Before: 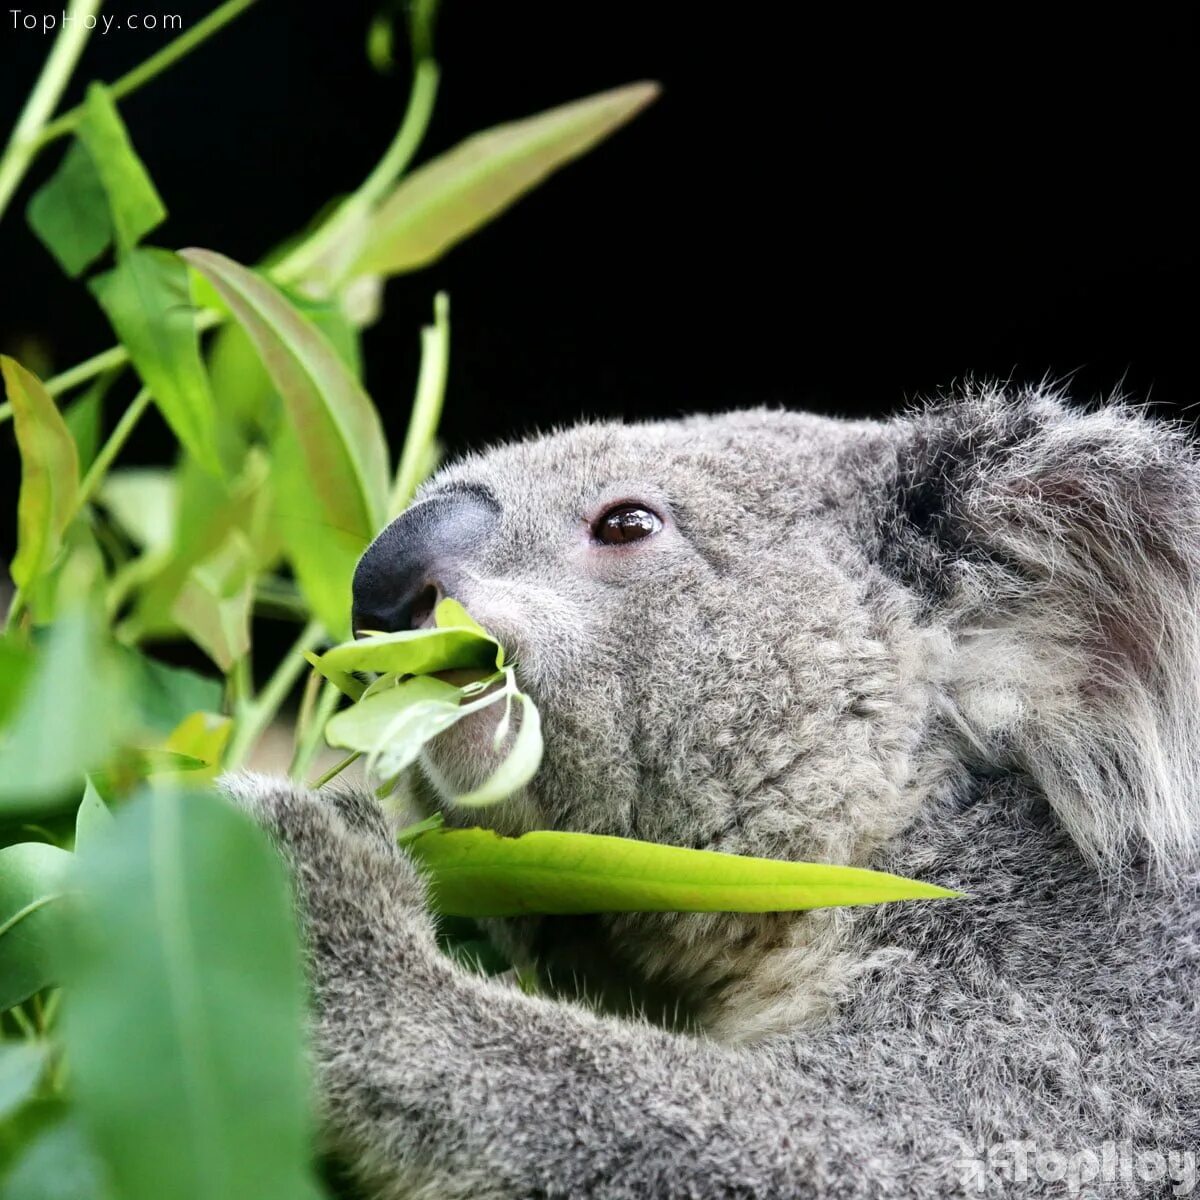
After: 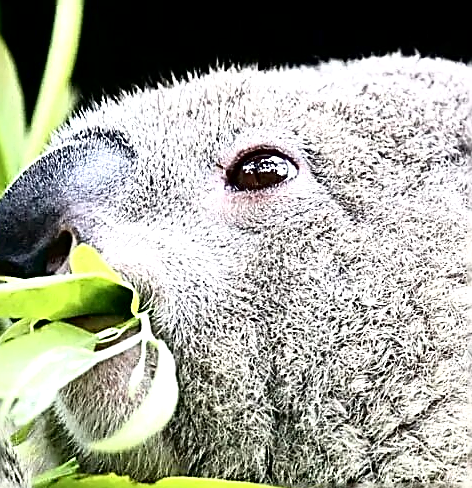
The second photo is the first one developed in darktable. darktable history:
tone curve: curves: ch0 [(0, 0) (0.003, 0.001) (0.011, 0.005) (0.025, 0.011) (0.044, 0.02) (0.069, 0.031) (0.1, 0.045) (0.136, 0.078) (0.177, 0.124) (0.224, 0.18) (0.277, 0.245) (0.335, 0.315) (0.399, 0.393) (0.468, 0.477) (0.543, 0.569) (0.623, 0.666) (0.709, 0.771) (0.801, 0.871) (0.898, 0.965) (1, 1)], color space Lab, independent channels, preserve colors none
crop: left 30.421%, top 29.517%, right 30.189%, bottom 29.764%
exposure: black level correction 0.001, exposure 0.499 EV, compensate exposure bias true, compensate highlight preservation false
sharpen: amount 1.995
